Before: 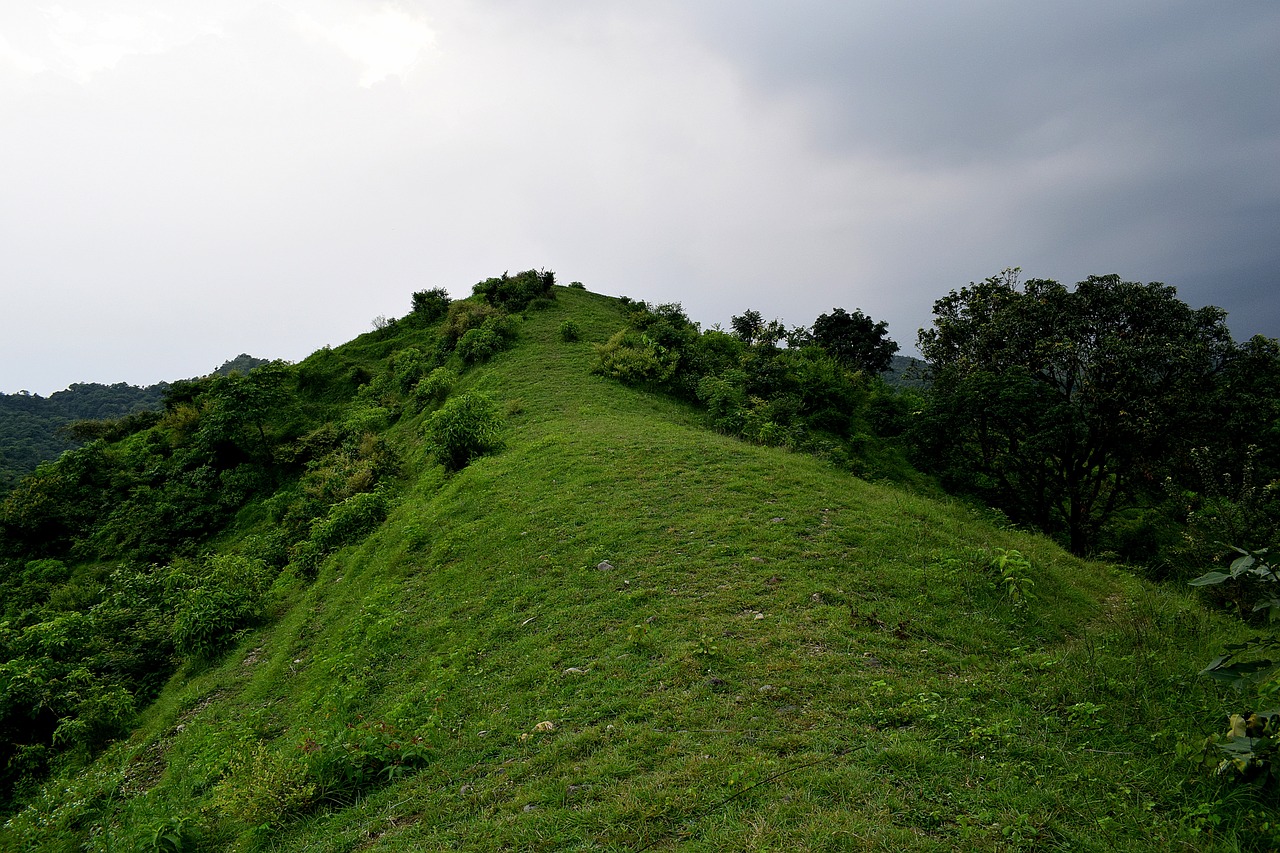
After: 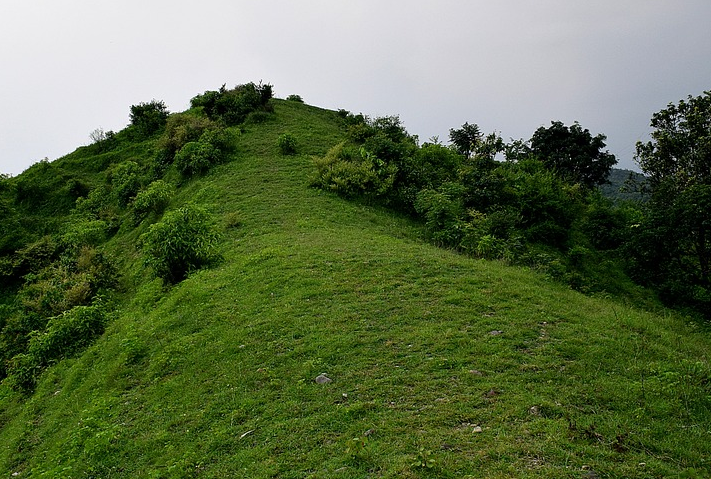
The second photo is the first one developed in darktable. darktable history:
crop and rotate: left 22.07%, top 21.988%, right 22.333%, bottom 21.798%
